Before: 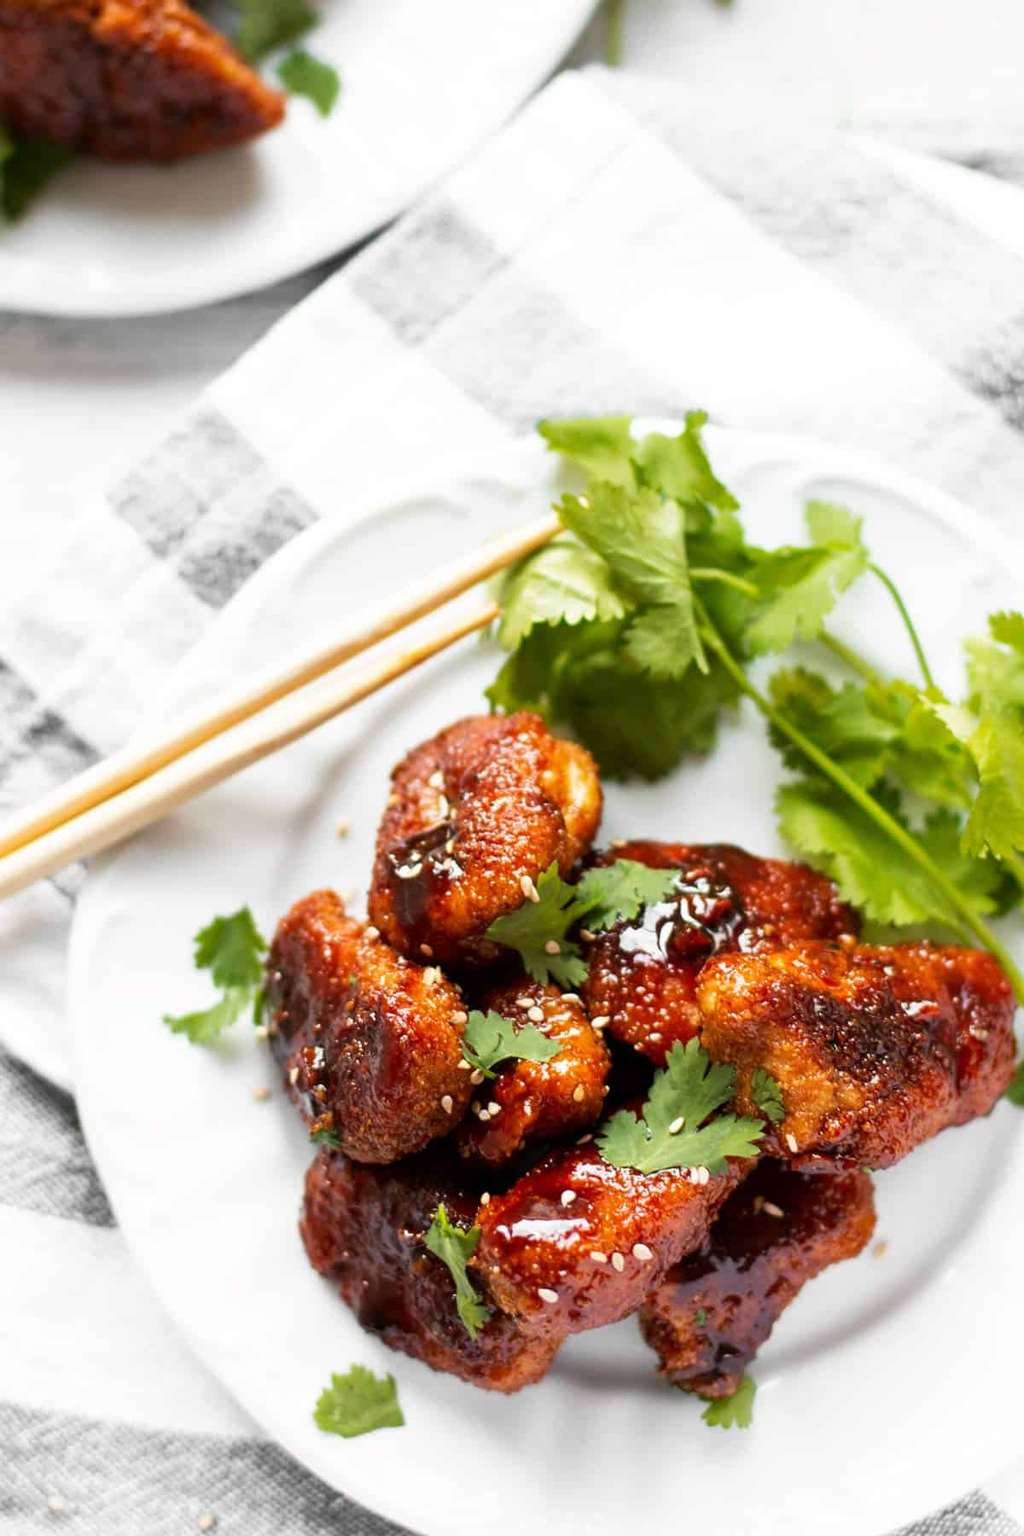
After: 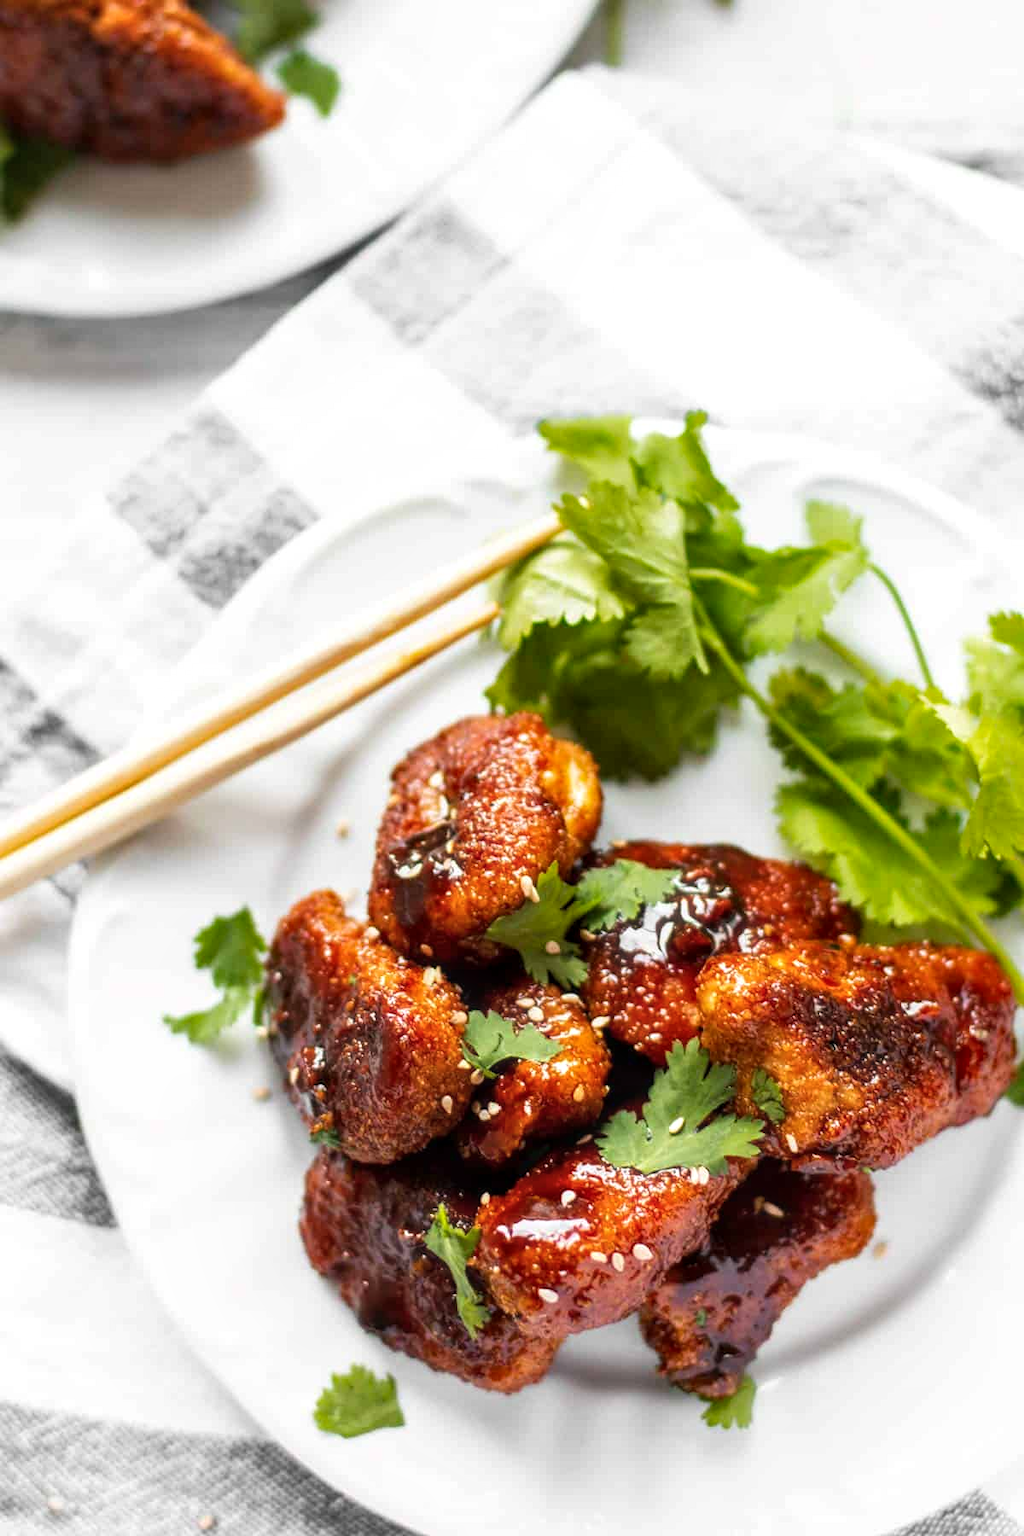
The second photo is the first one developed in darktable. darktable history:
color balance rgb: power › hue 73.25°, linear chroma grading › global chroma 6.118%, perceptual saturation grading › global saturation 0.333%, global vibrance 9.227%
local contrast: on, module defaults
haze removal: strength -0.055, compatibility mode true, adaptive false
